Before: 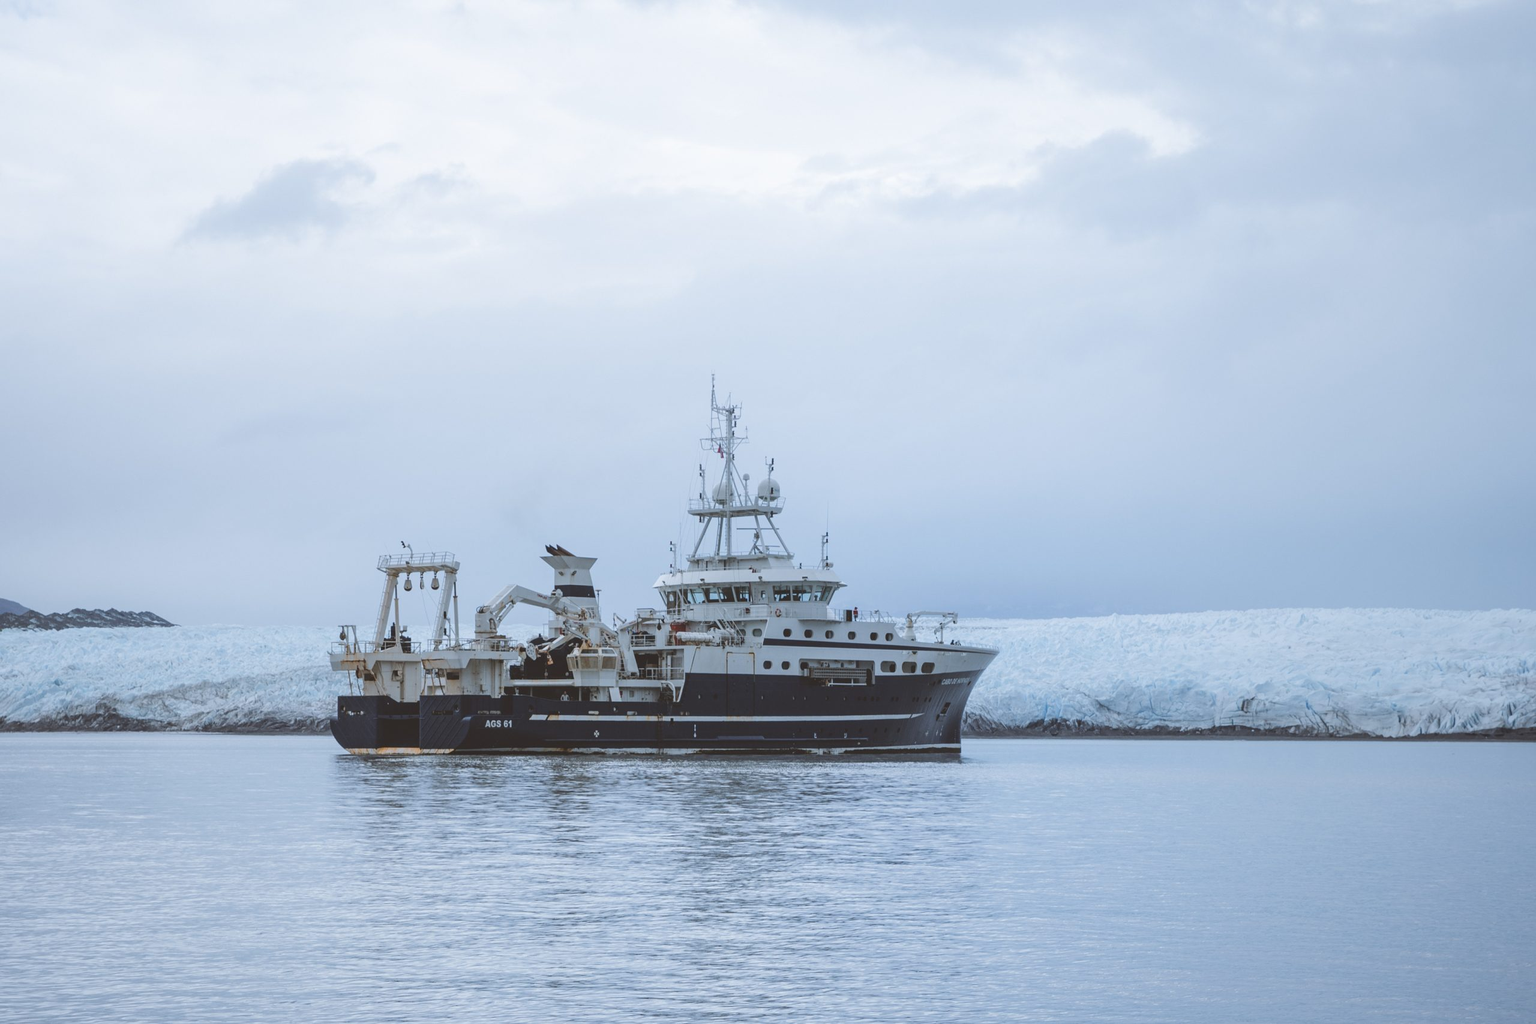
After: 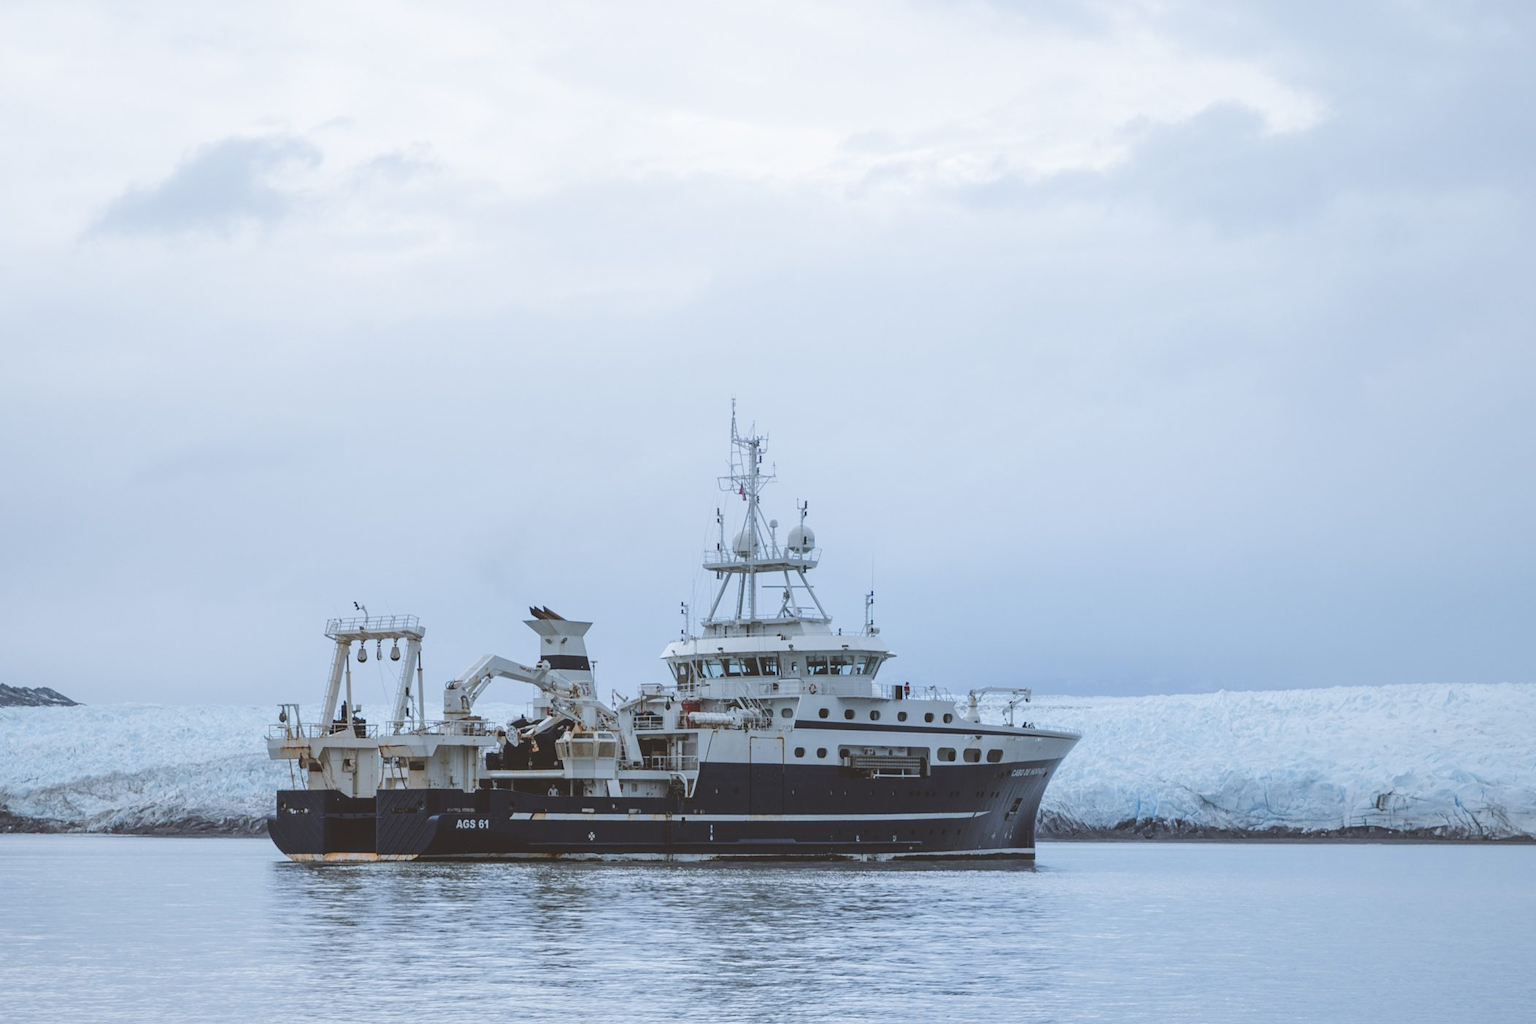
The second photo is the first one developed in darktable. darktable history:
crop and rotate: left 7.196%, top 4.574%, right 10.605%, bottom 13.178%
tone equalizer: on, module defaults
